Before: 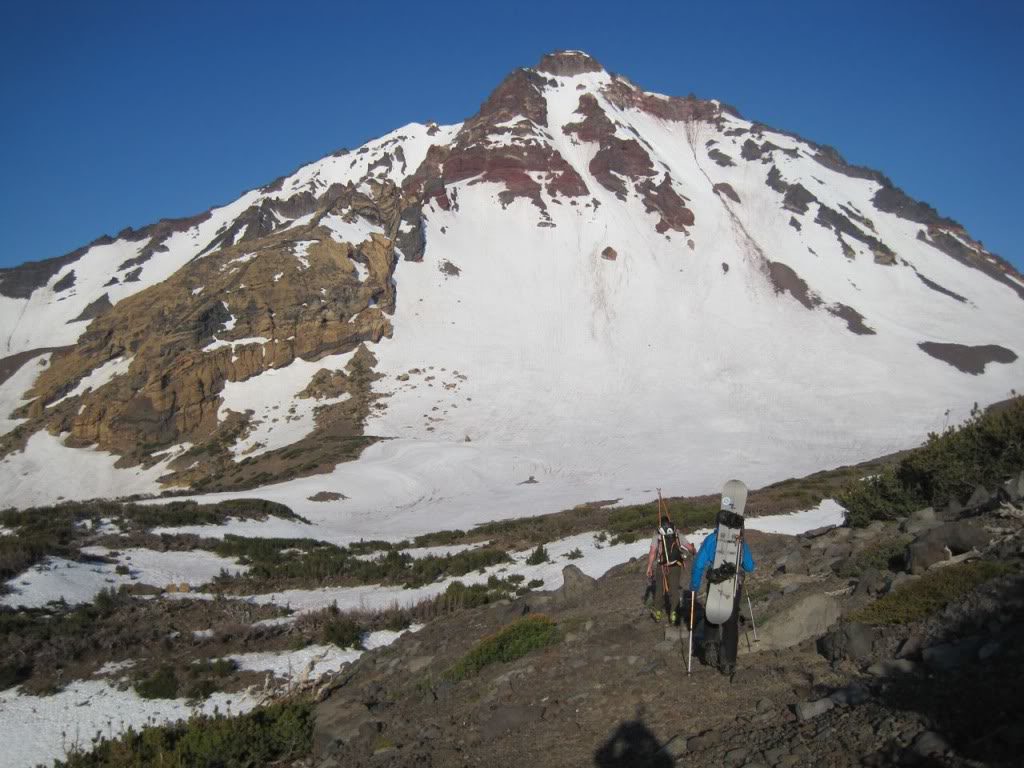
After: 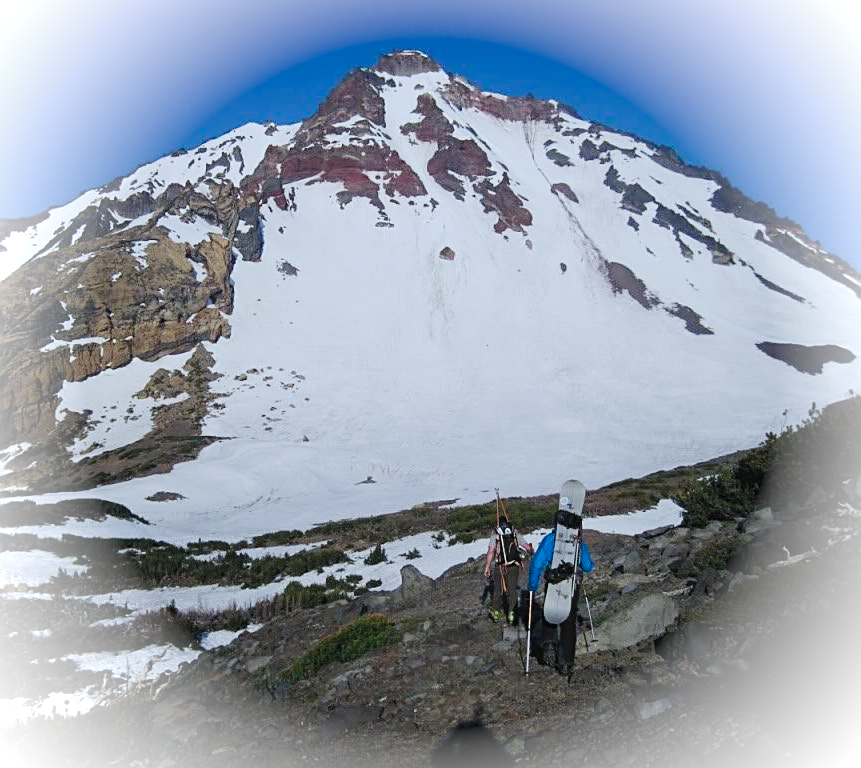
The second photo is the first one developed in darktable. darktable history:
local contrast: mode bilateral grid, contrast 14, coarseness 37, detail 103%, midtone range 0.2
crop: left 15.867%
sharpen: on, module defaults
tone curve: curves: ch0 [(0, 0.019) (0.204, 0.162) (0.491, 0.519) (0.748, 0.765) (1, 0.919)]; ch1 [(0, 0) (0.179, 0.173) (0.322, 0.32) (0.442, 0.447) (0.496, 0.504) (0.566, 0.585) (0.761, 0.803) (1, 1)]; ch2 [(0, 0) (0.434, 0.447) (0.483, 0.487) (0.555, 0.563) (0.697, 0.68) (1, 1)], preserve colors none
vignetting: brightness 0.985, saturation -0.495, unbound false
color calibration: x 0.38, y 0.39, temperature 4083.63 K
